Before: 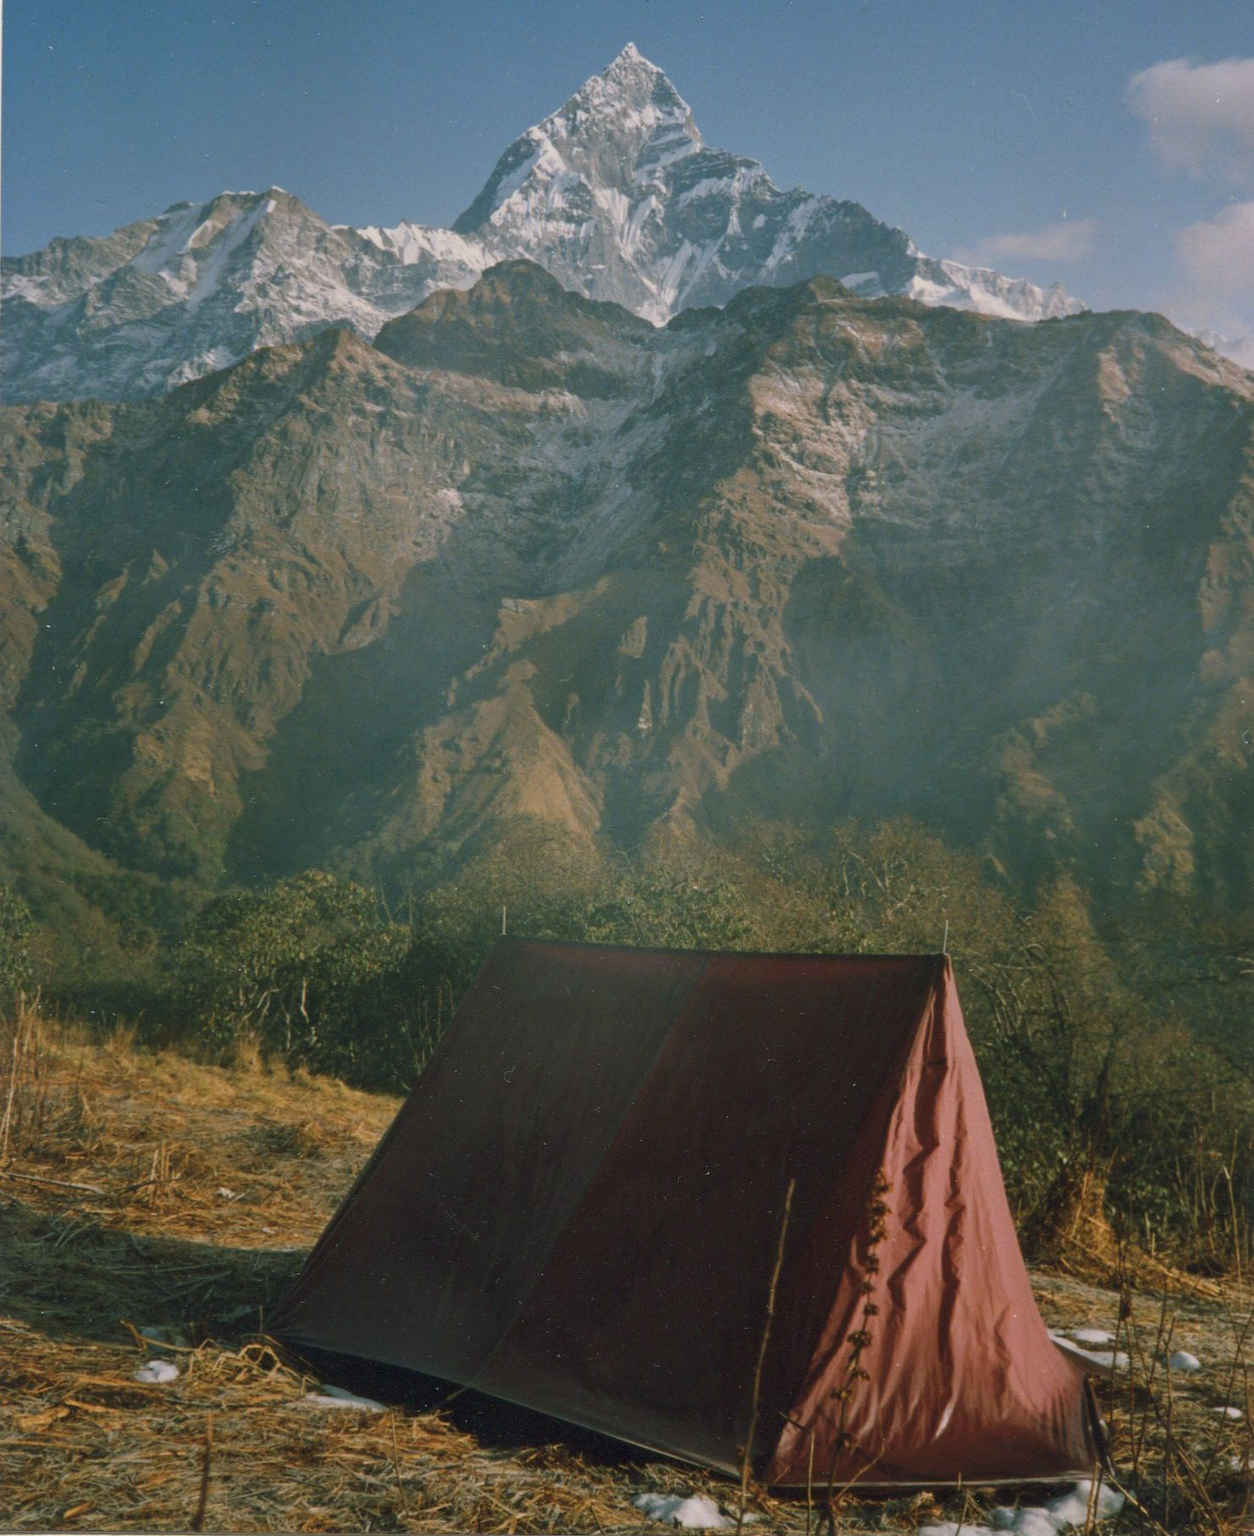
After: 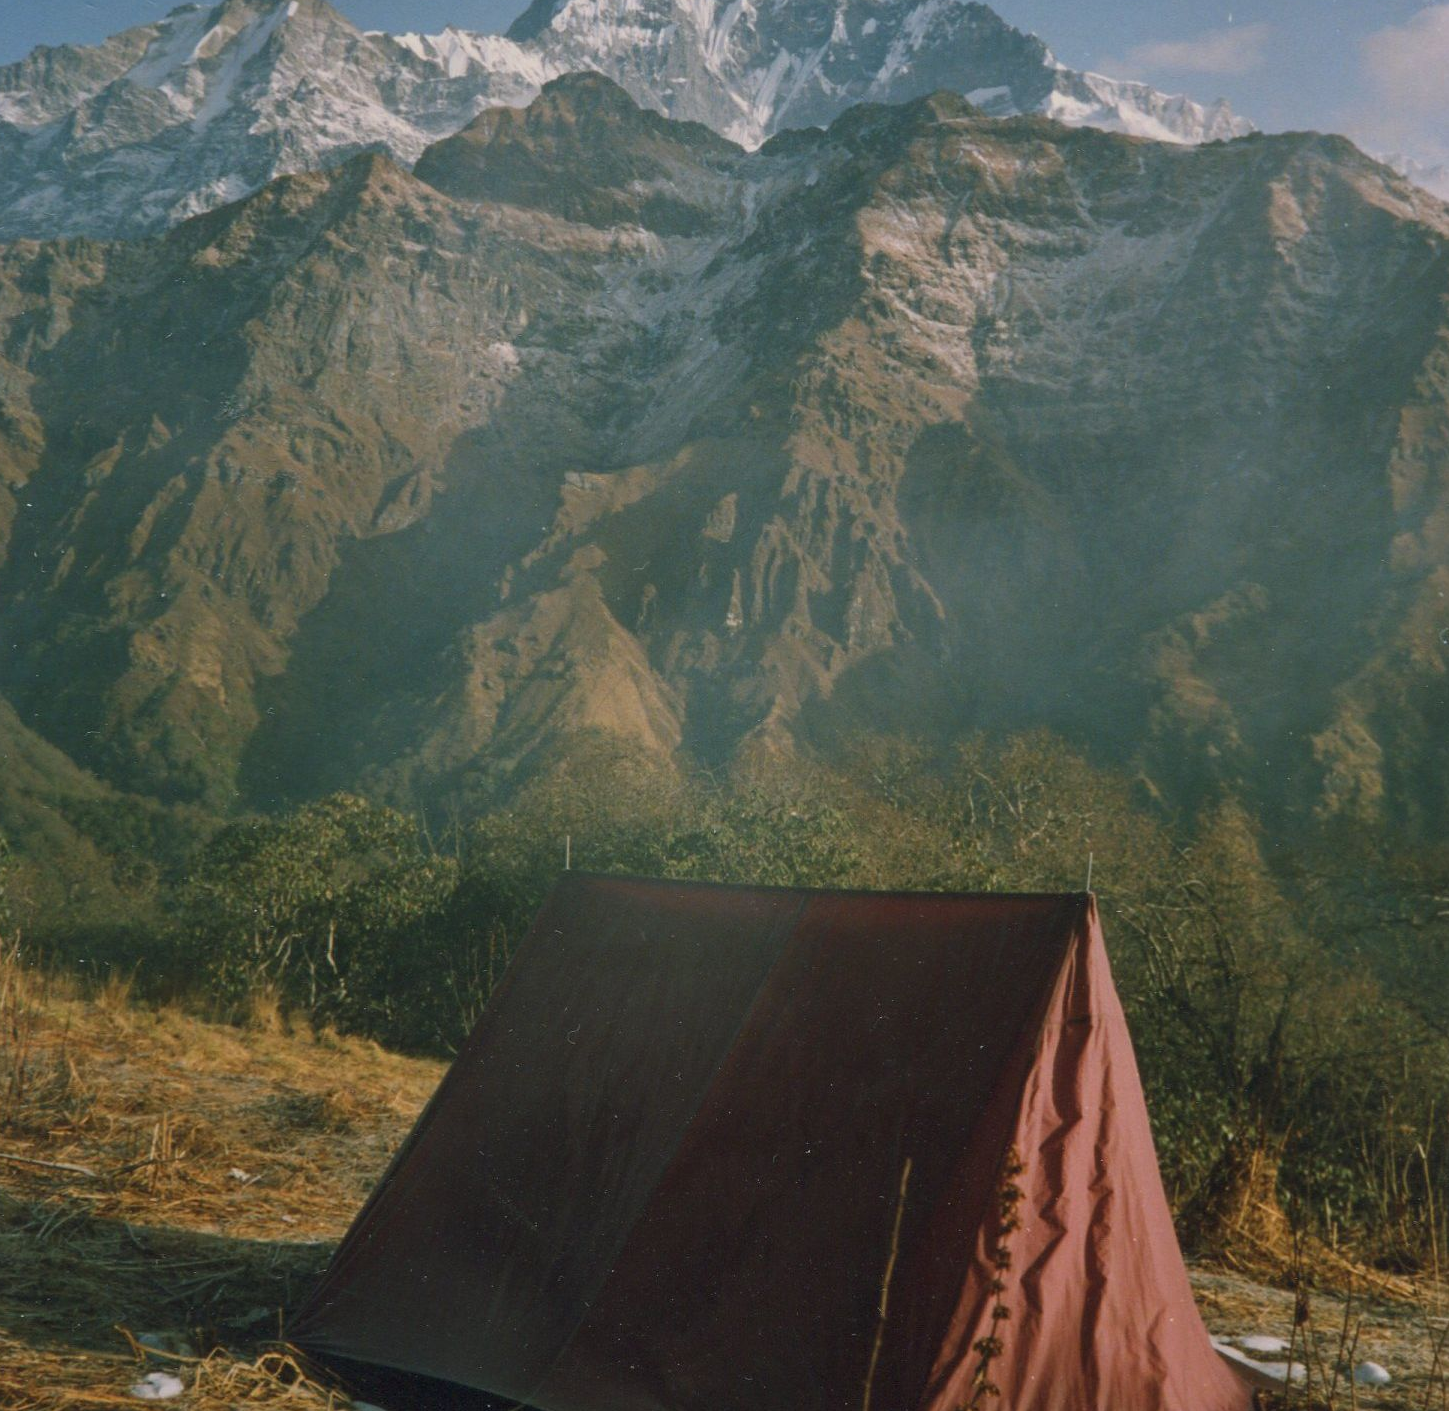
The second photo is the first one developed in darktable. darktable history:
crop and rotate: left 1.935%, top 12.975%, right 0.258%, bottom 9.262%
